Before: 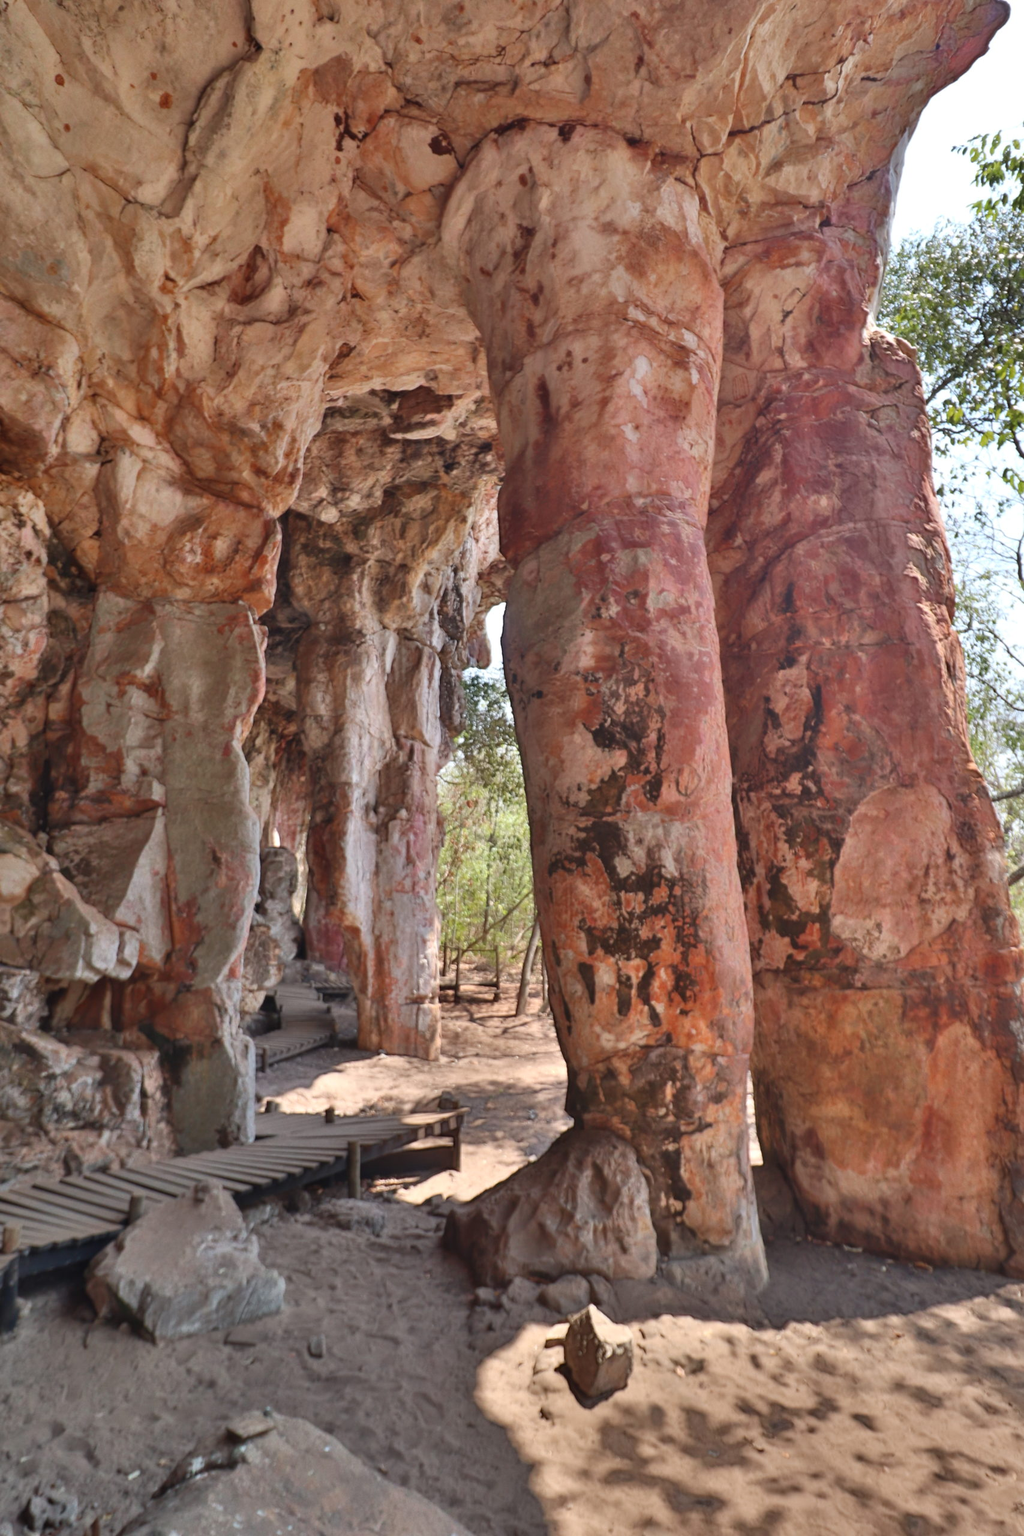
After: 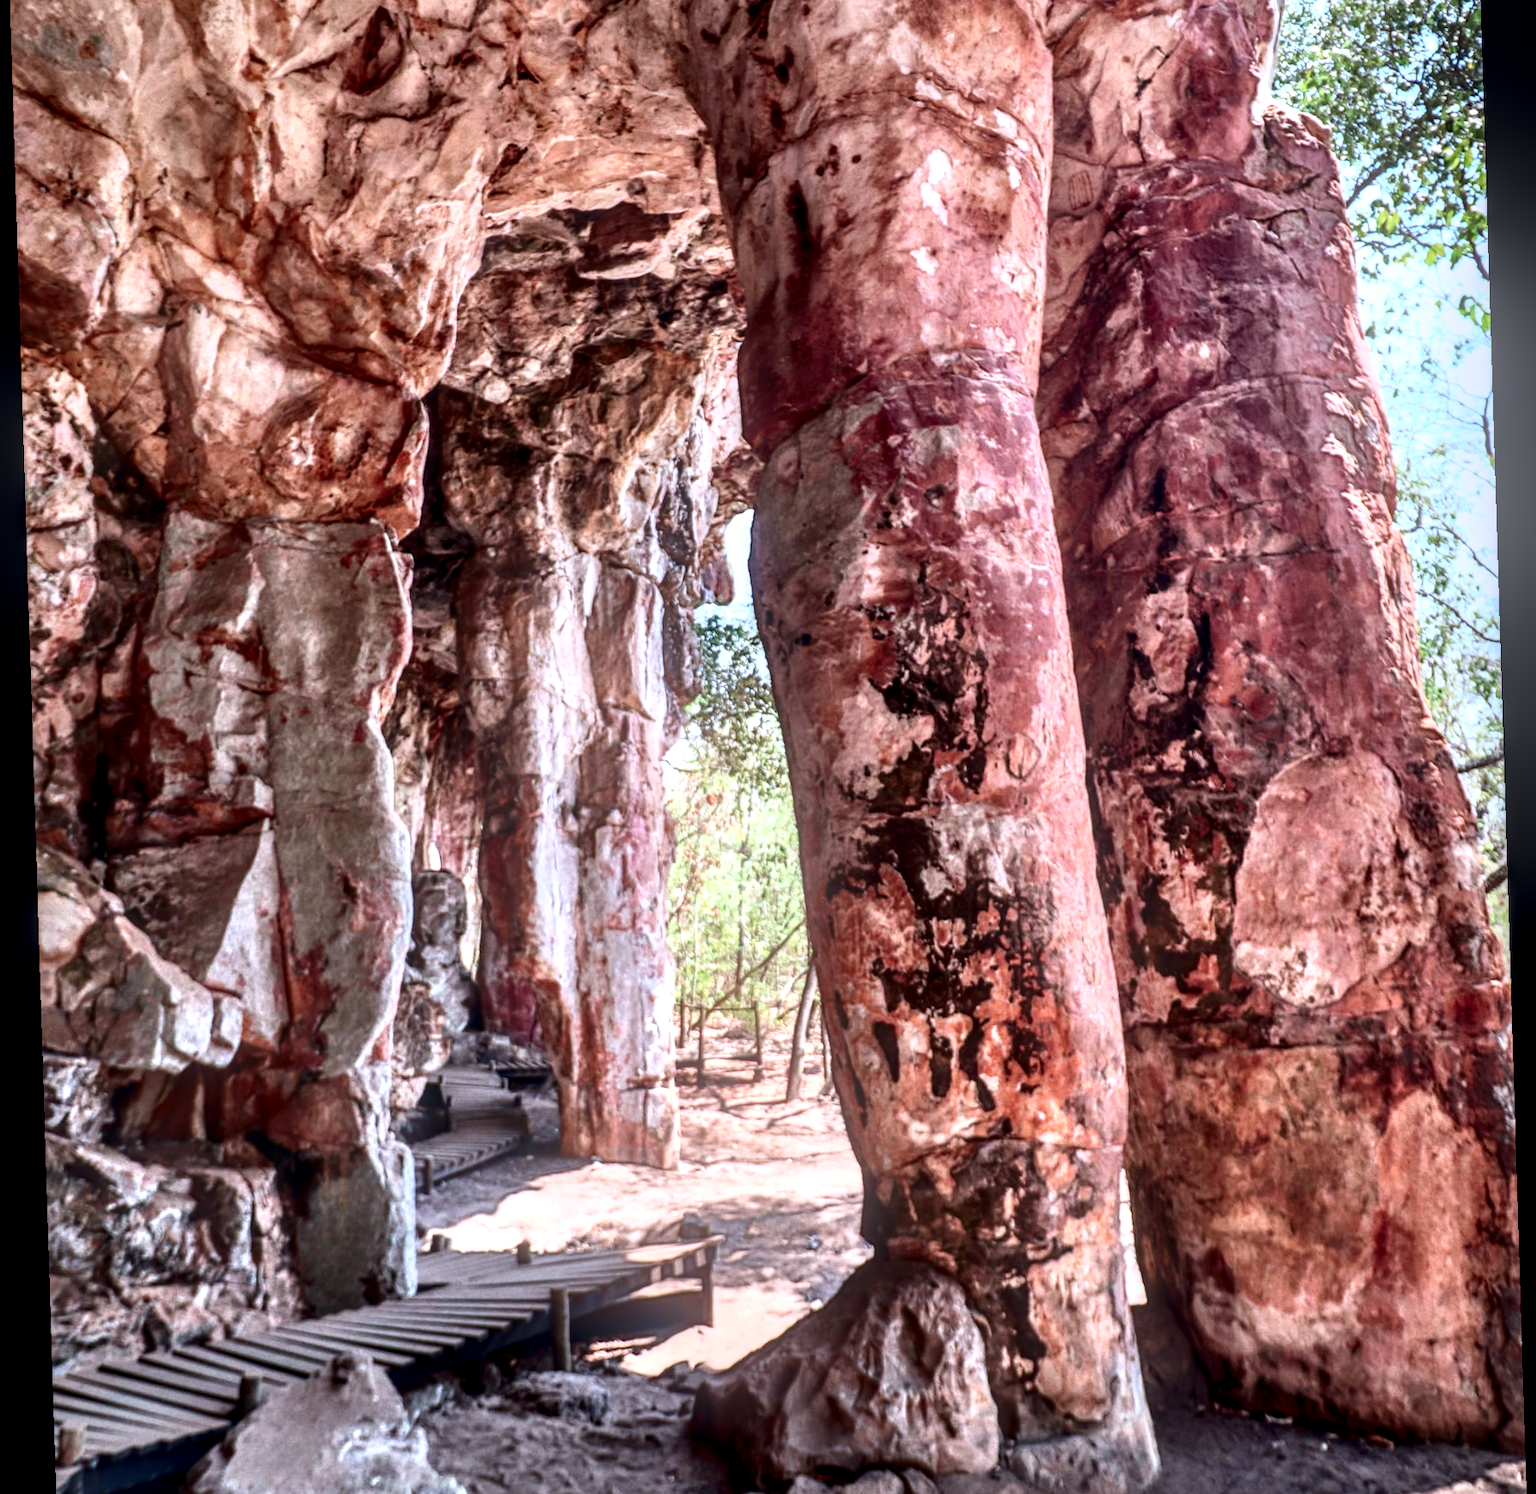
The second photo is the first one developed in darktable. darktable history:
crop: top 16.727%, bottom 16.727%
tone curve: curves: ch0 [(0, 0) (0.236, 0.124) (0.373, 0.304) (0.542, 0.593) (0.737, 0.873) (1, 1)]; ch1 [(0, 0) (0.399, 0.328) (0.488, 0.484) (0.598, 0.624) (1, 1)]; ch2 [(0, 0) (0.448, 0.405) (0.523, 0.511) (0.592, 0.59) (1, 1)], color space Lab, independent channels, preserve colors none
bloom: size 16%, threshold 98%, strength 20%
color correction: highlights a* -0.772, highlights b* -8.92
rotate and perspective: rotation -1.77°, lens shift (horizontal) 0.004, automatic cropping off
local contrast: highlights 19%, detail 186%
